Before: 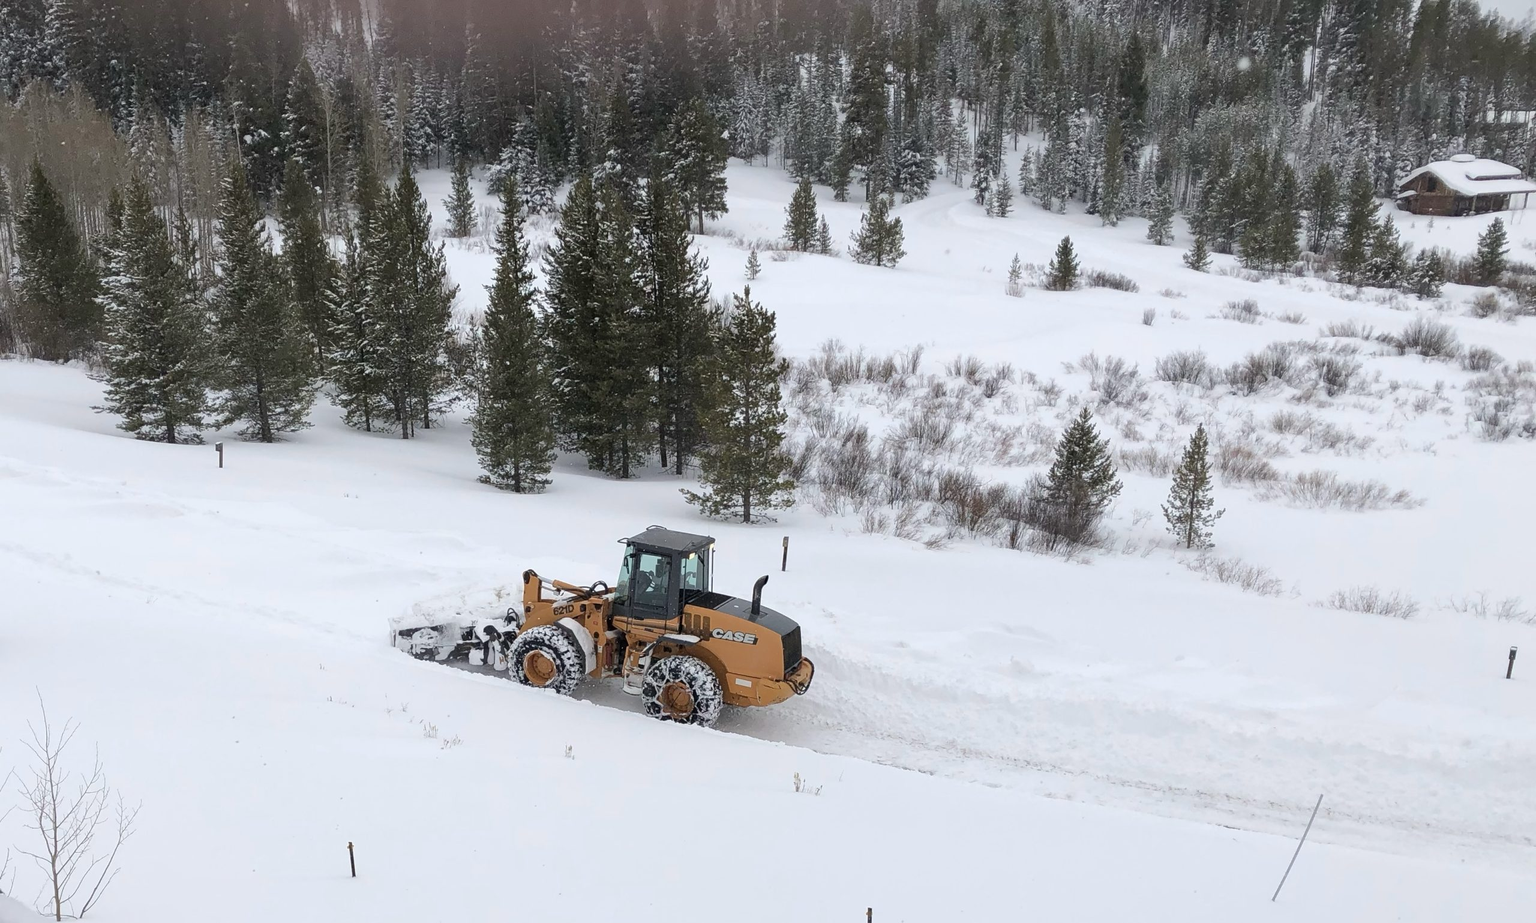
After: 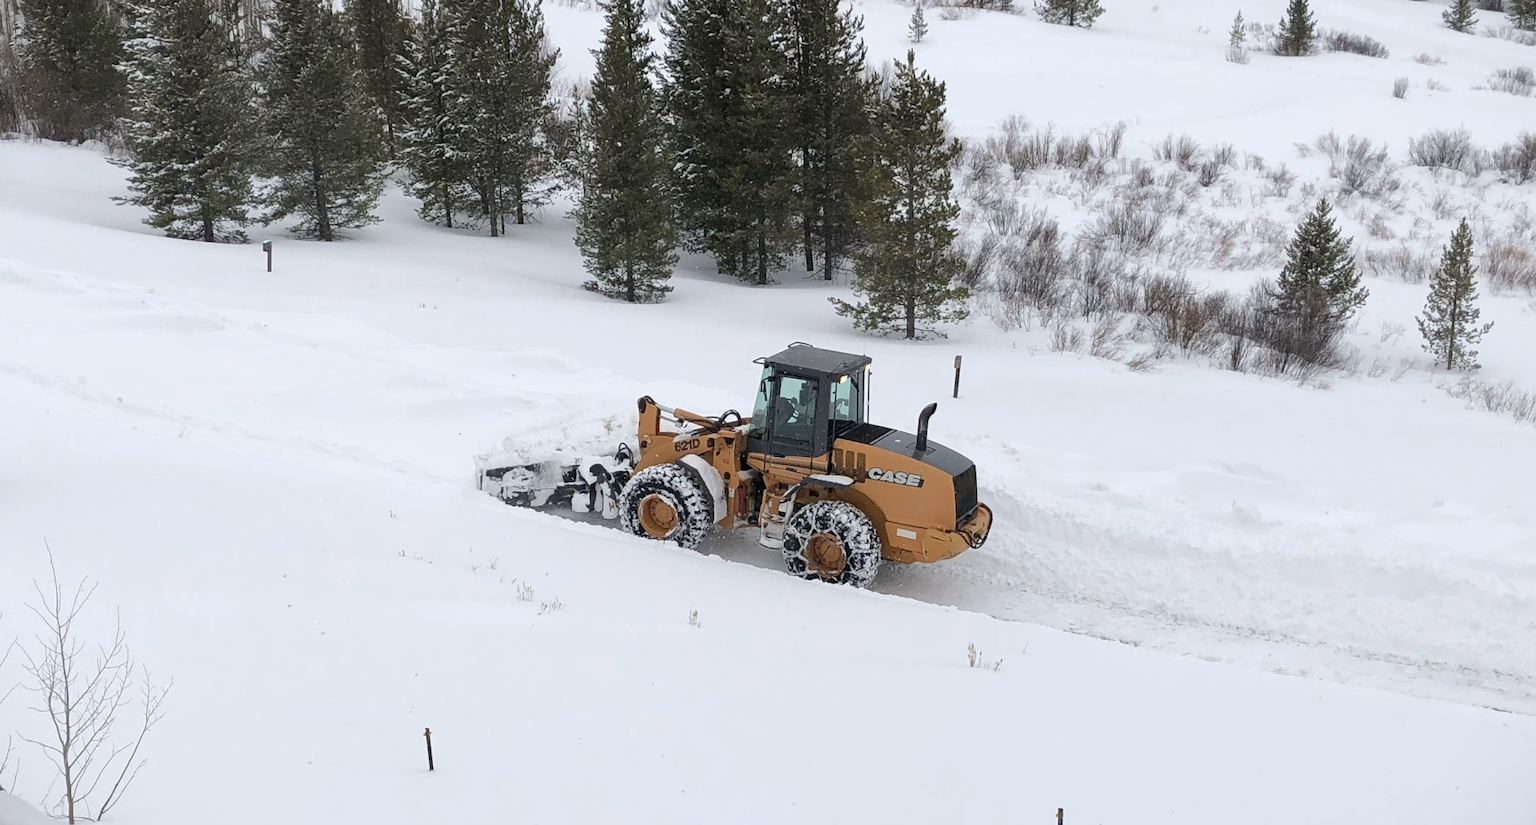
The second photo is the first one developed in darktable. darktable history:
crop: top 26.531%, right 17.959%
vignetting: fall-off start 100%, fall-off radius 71%, brightness -0.434, saturation -0.2, width/height ratio 1.178, dithering 8-bit output, unbound false
